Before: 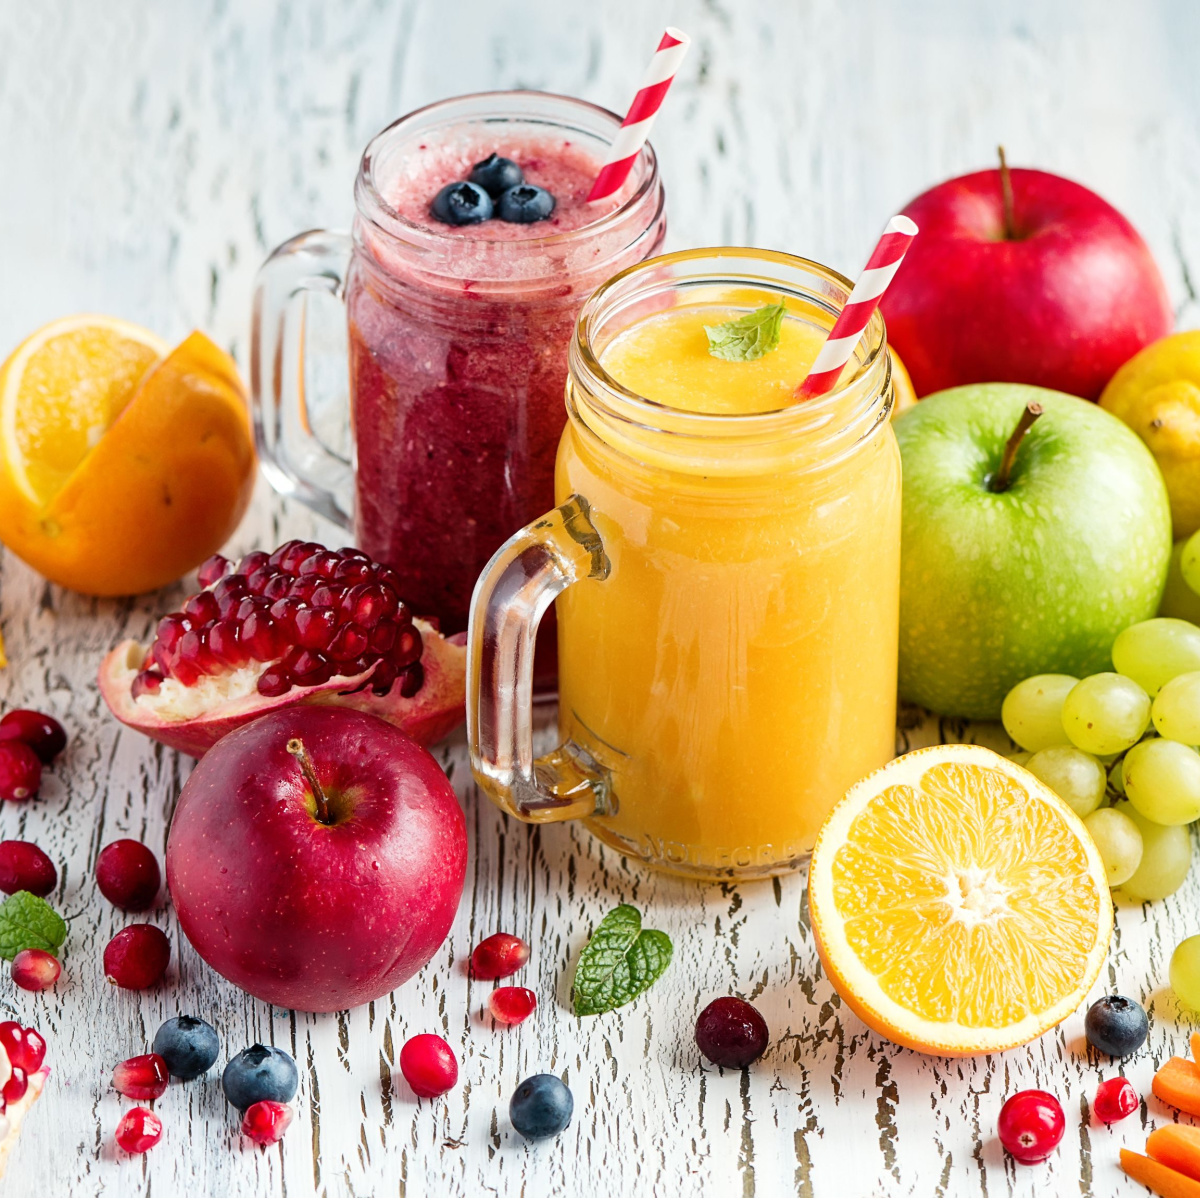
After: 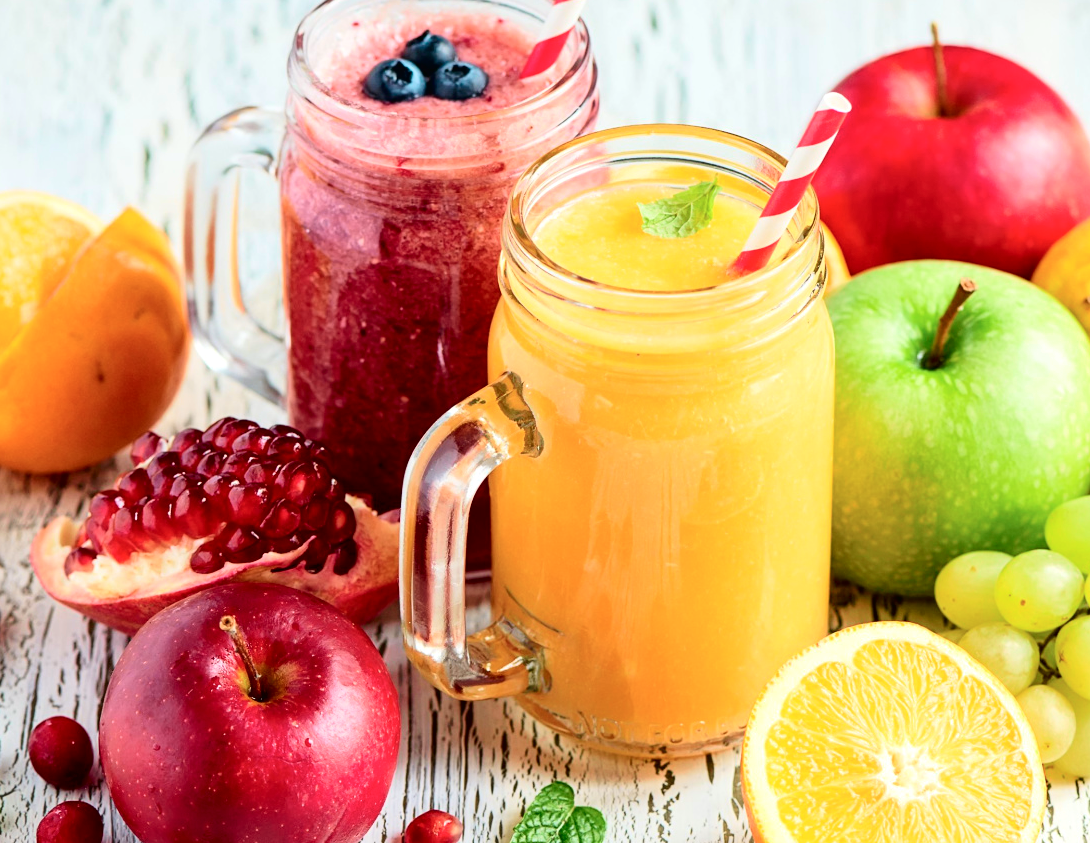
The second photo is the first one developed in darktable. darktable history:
exposure: black level correction -0.001, exposure 0.08 EV, compensate highlight preservation false
tone curve: curves: ch0 [(0, 0.013) (0.054, 0.018) (0.205, 0.197) (0.289, 0.309) (0.382, 0.437) (0.475, 0.552) (0.666, 0.743) (0.791, 0.85) (1, 0.998)]; ch1 [(0, 0) (0.394, 0.338) (0.449, 0.404) (0.499, 0.498) (0.526, 0.528) (0.543, 0.564) (0.589, 0.633) (0.66, 0.687) (0.783, 0.804) (1, 1)]; ch2 [(0, 0) (0.304, 0.31) (0.403, 0.399) (0.441, 0.421) (0.474, 0.466) (0.498, 0.496) (0.524, 0.538) (0.555, 0.584) (0.633, 0.665) (0.7, 0.711) (1, 1)], color space Lab, independent channels, preserve colors none
crop: left 5.596%, top 10.314%, right 3.534%, bottom 19.395%
tone equalizer: on, module defaults
